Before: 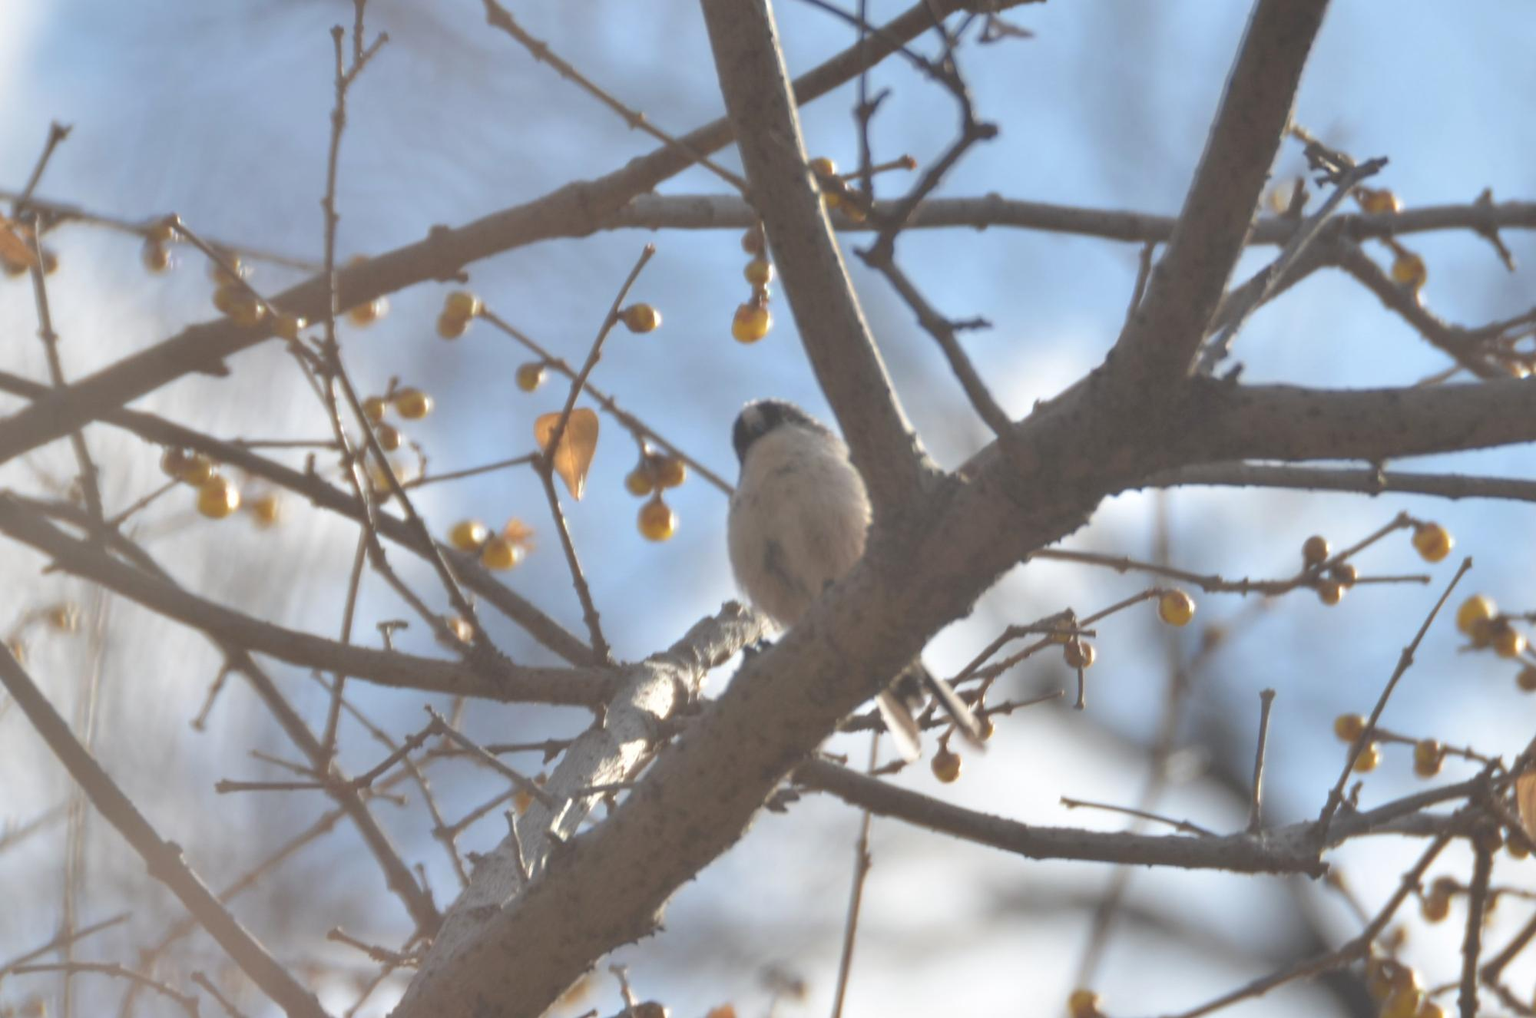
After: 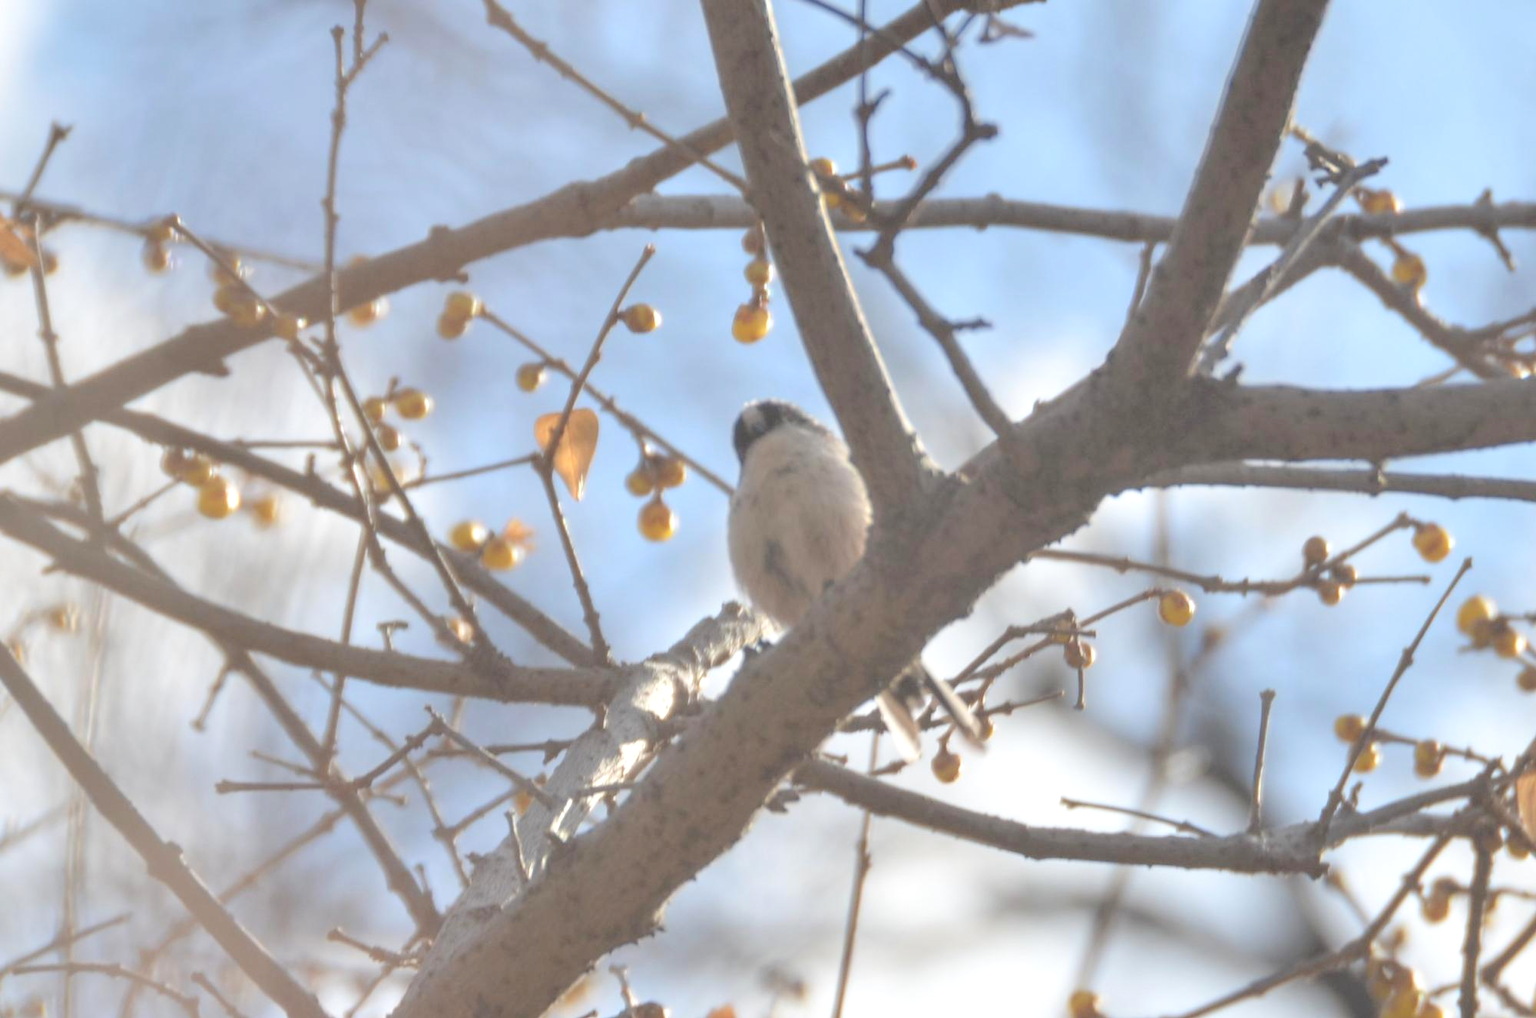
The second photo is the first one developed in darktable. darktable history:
rgb levels: levels [[0.027, 0.429, 0.996], [0, 0.5, 1], [0, 0.5, 1]]
local contrast: on, module defaults
